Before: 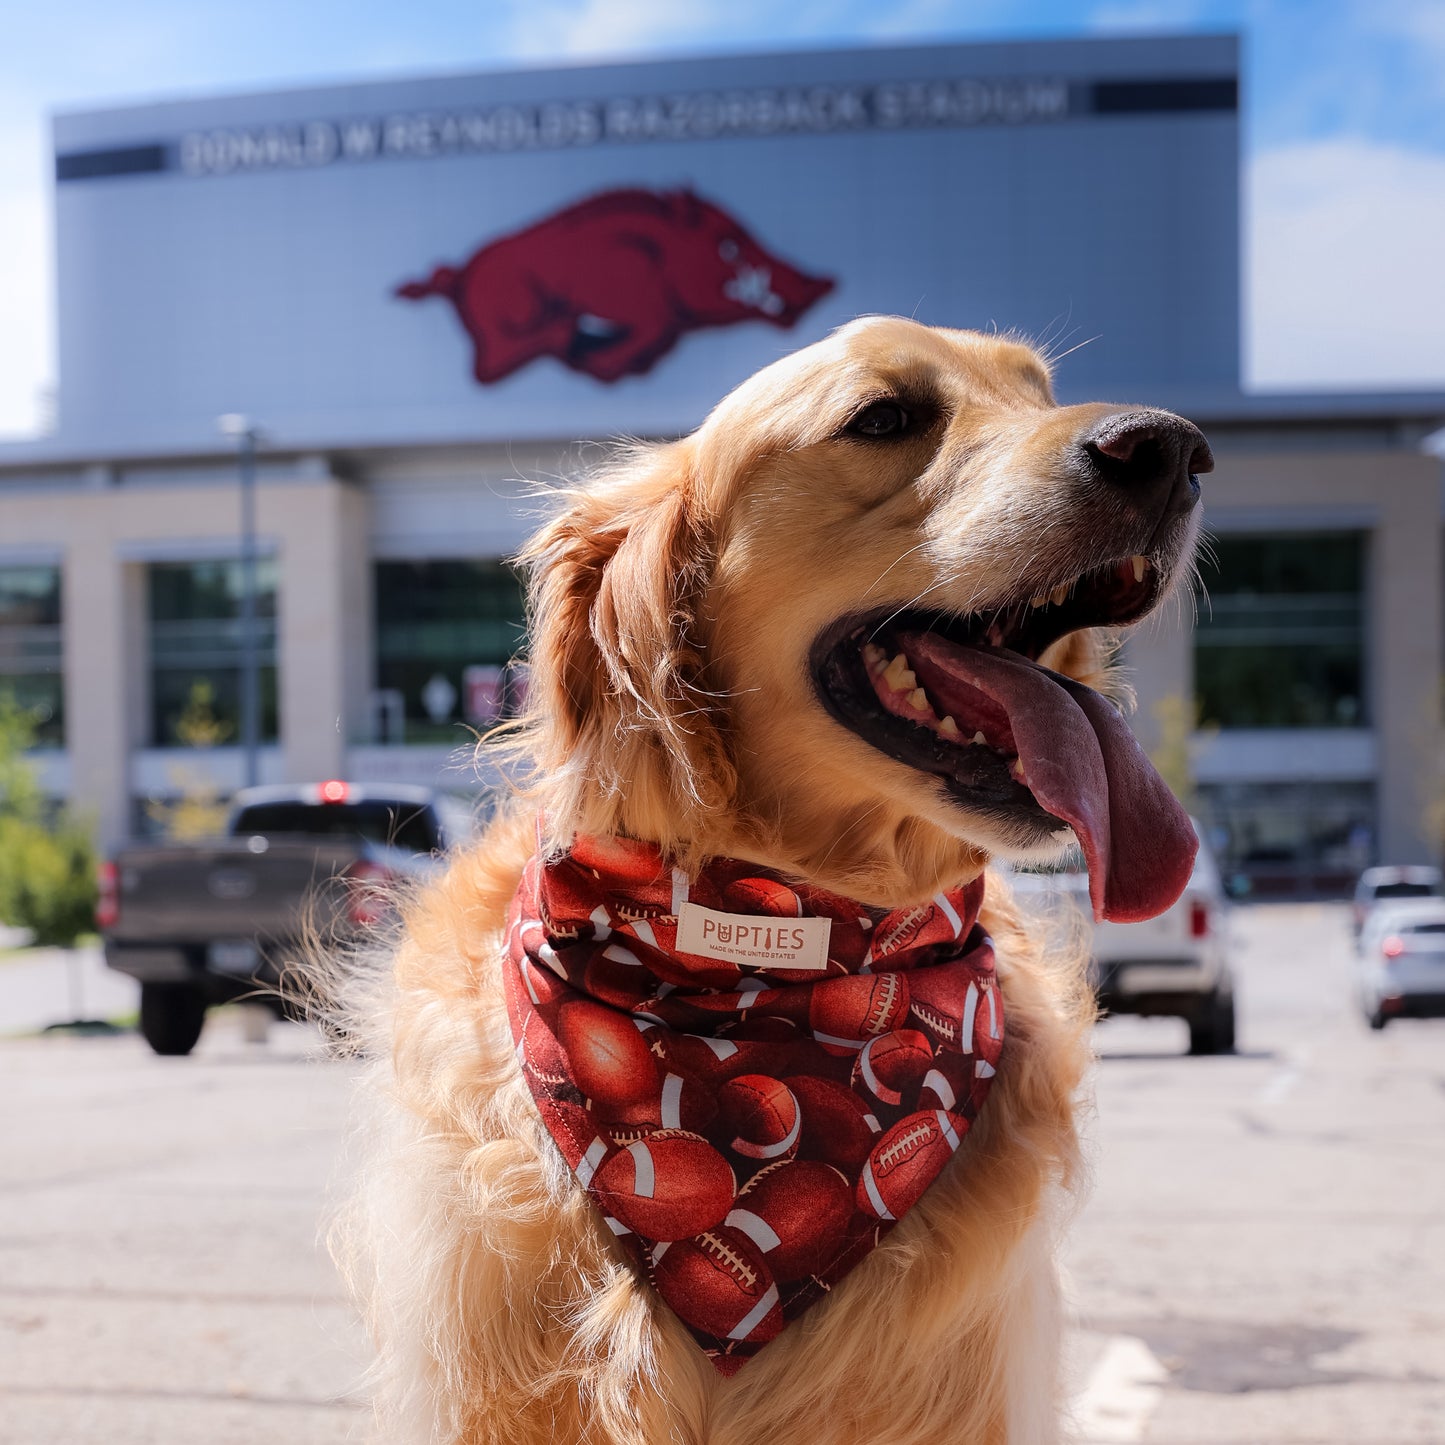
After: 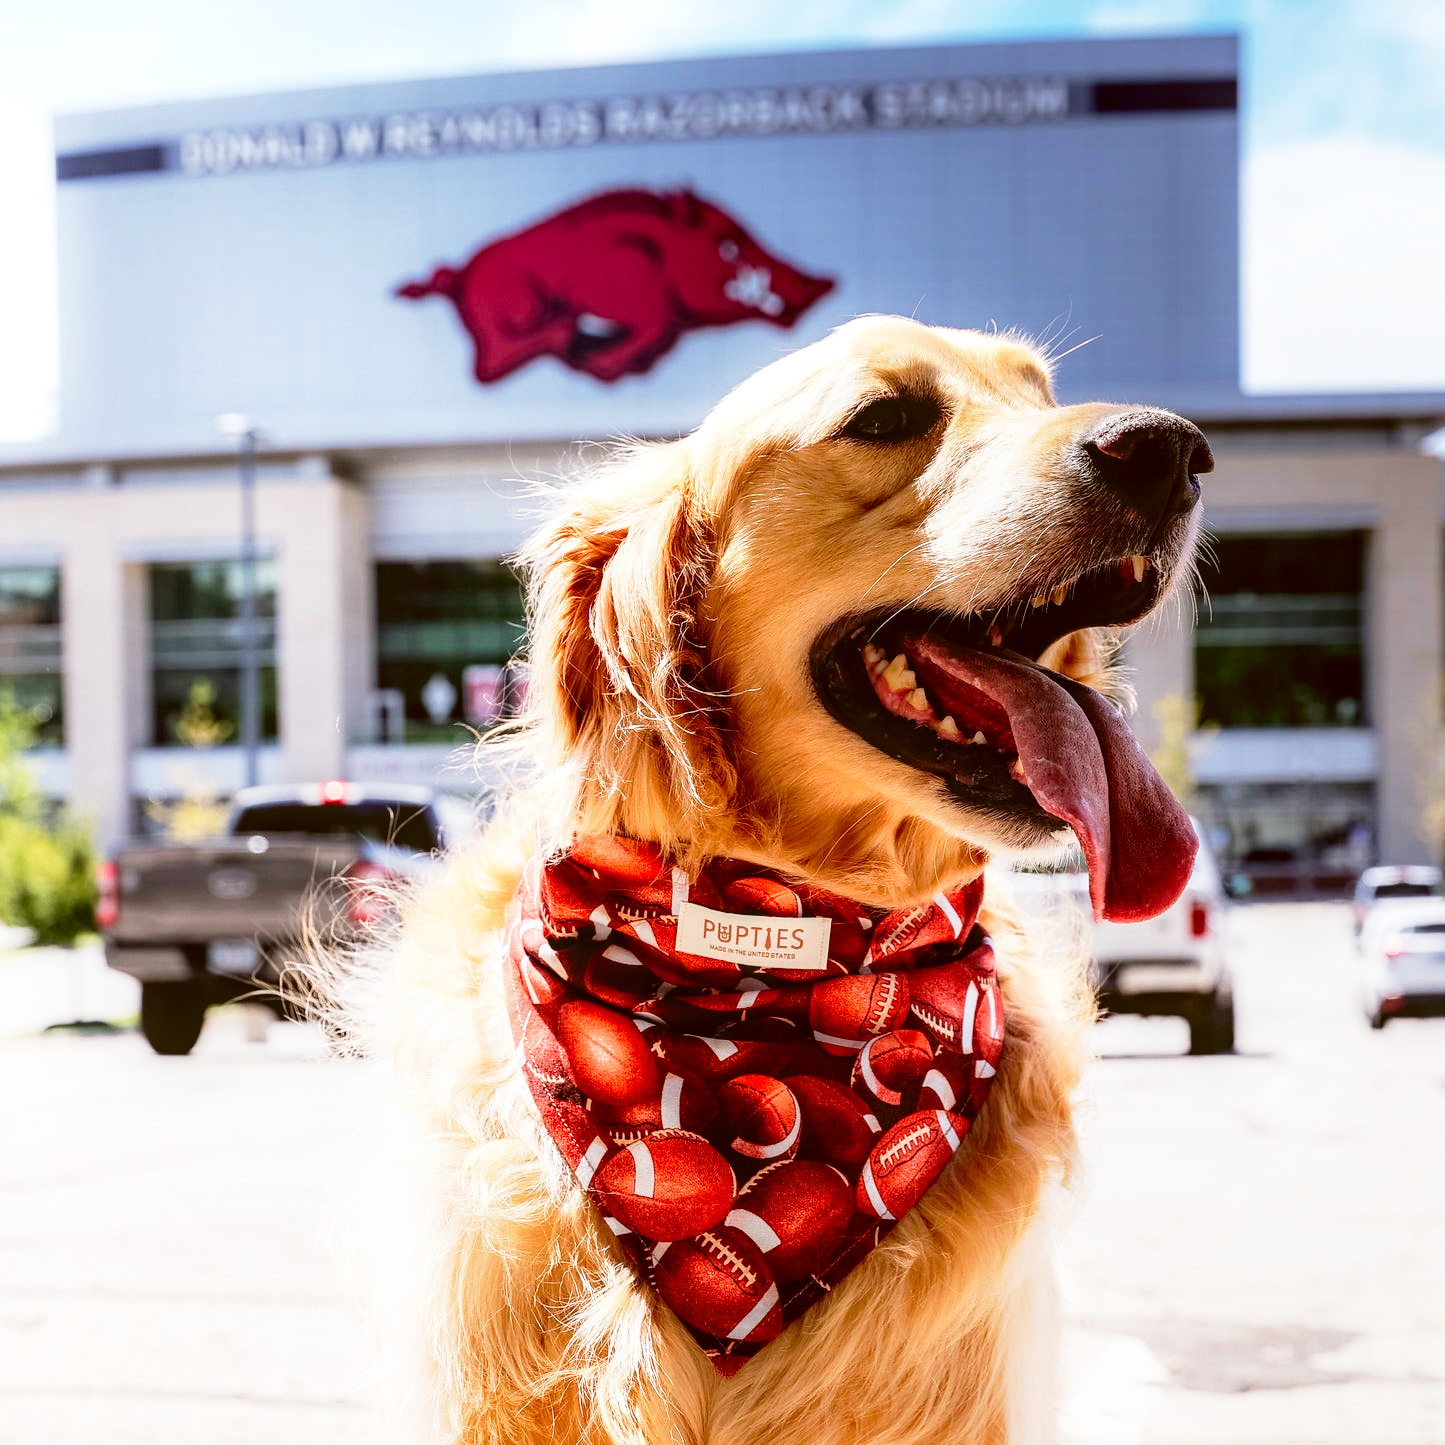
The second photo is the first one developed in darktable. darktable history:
color correction: highlights a* -0.482, highlights b* 0.161, shadows a* 4.66, shadows b* 20.72
local contrast: on, module defaults
base curve: curves: ch0 [(0, 0) (0.012, 0.01) (0.073, 0.168) (0.31, 0.711) (0.645, 0.957) (1, 1)], preserve colors none
